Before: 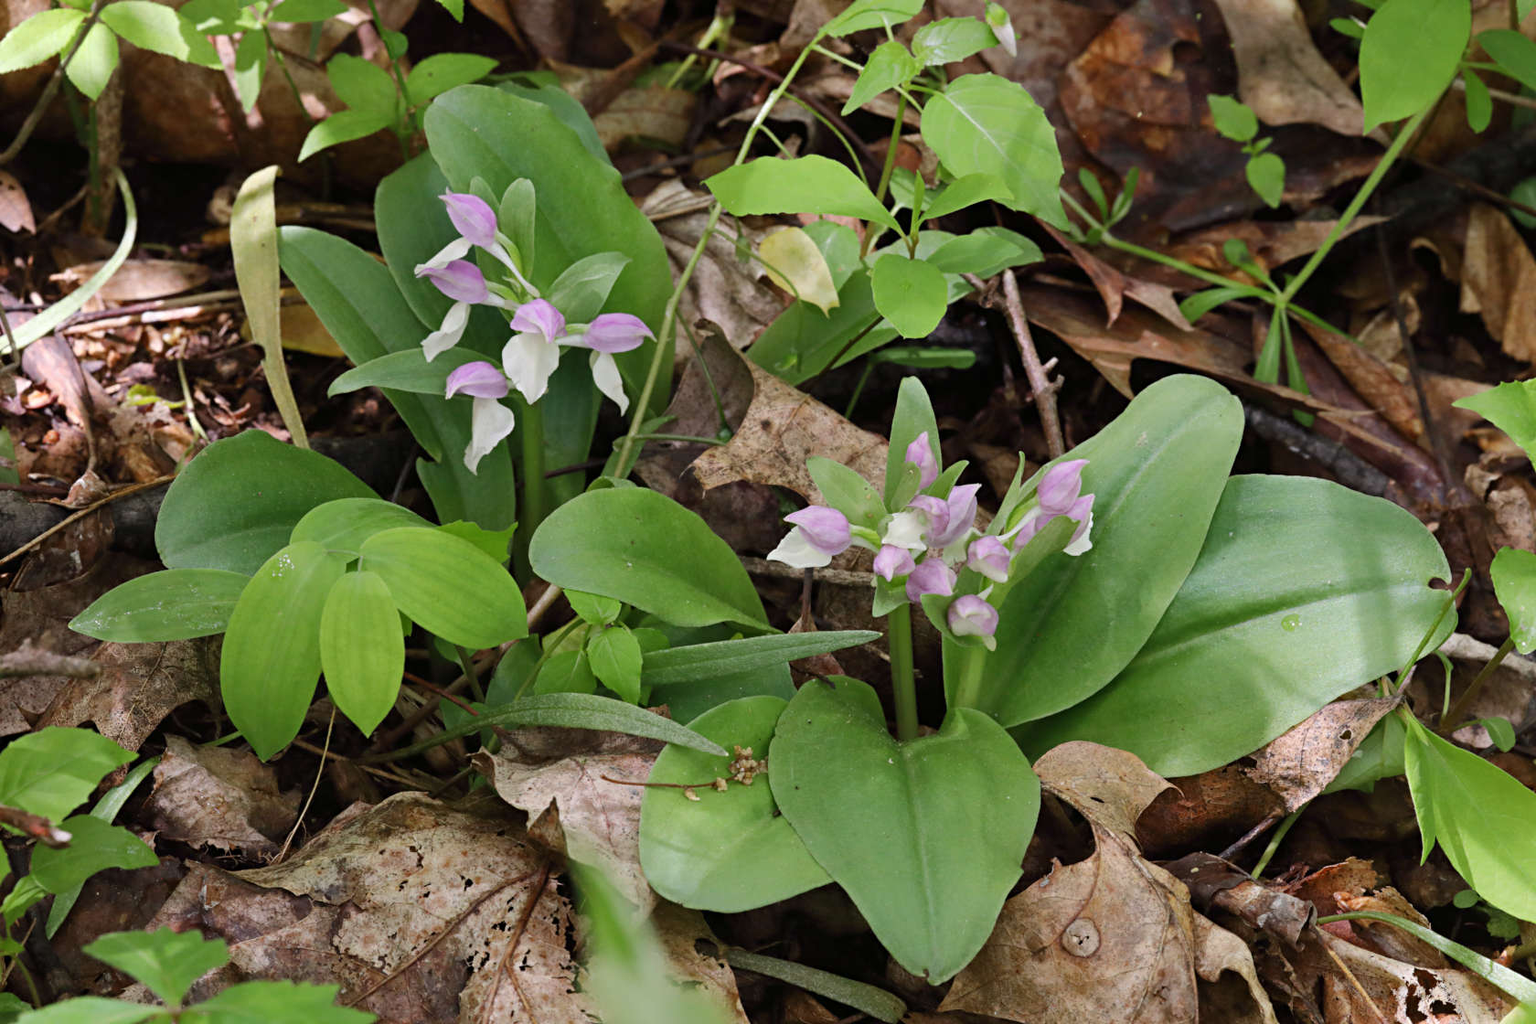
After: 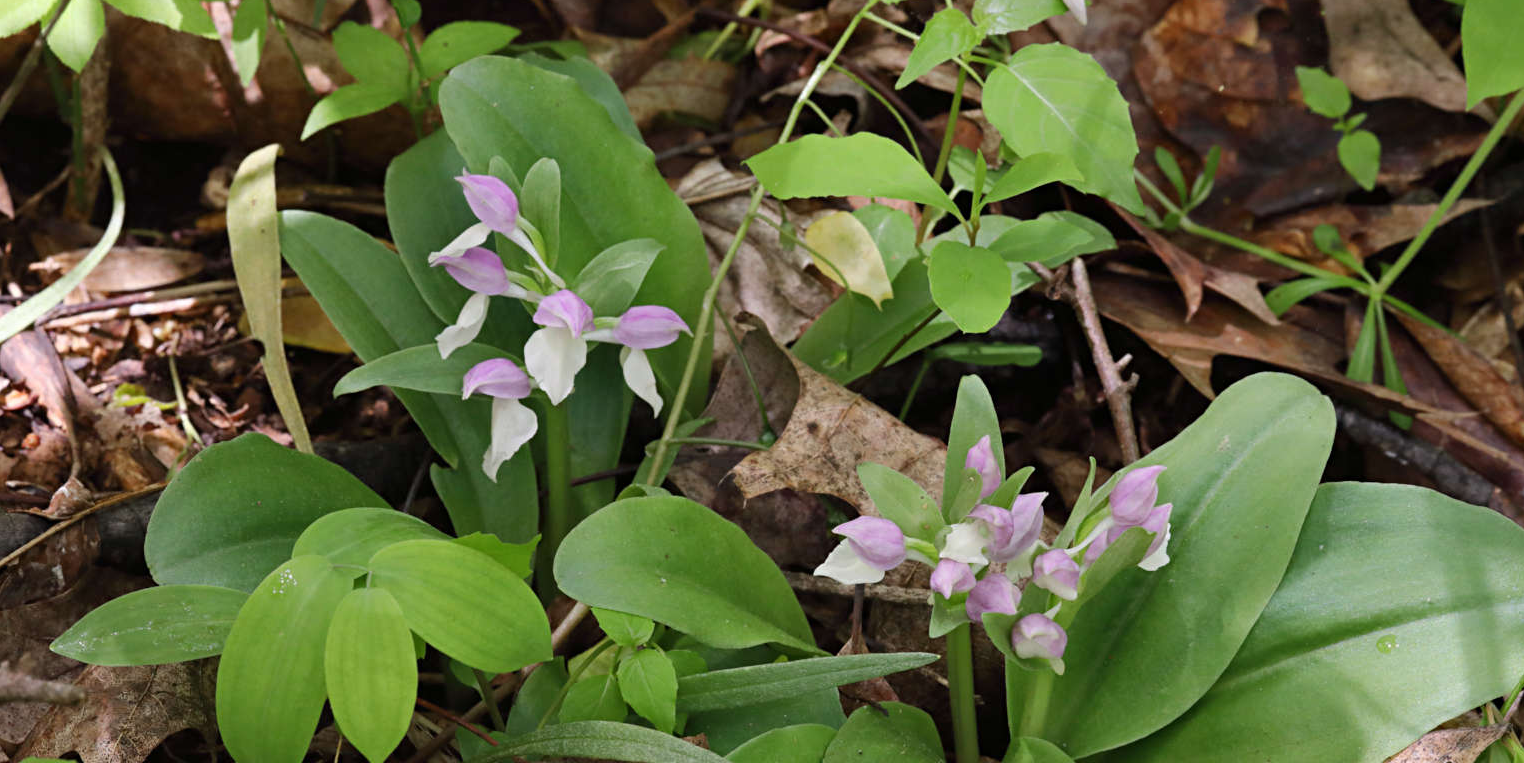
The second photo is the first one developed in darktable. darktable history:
crop: left 1.534%, top 3.377%, right 7.718%, bottom 28.426%
